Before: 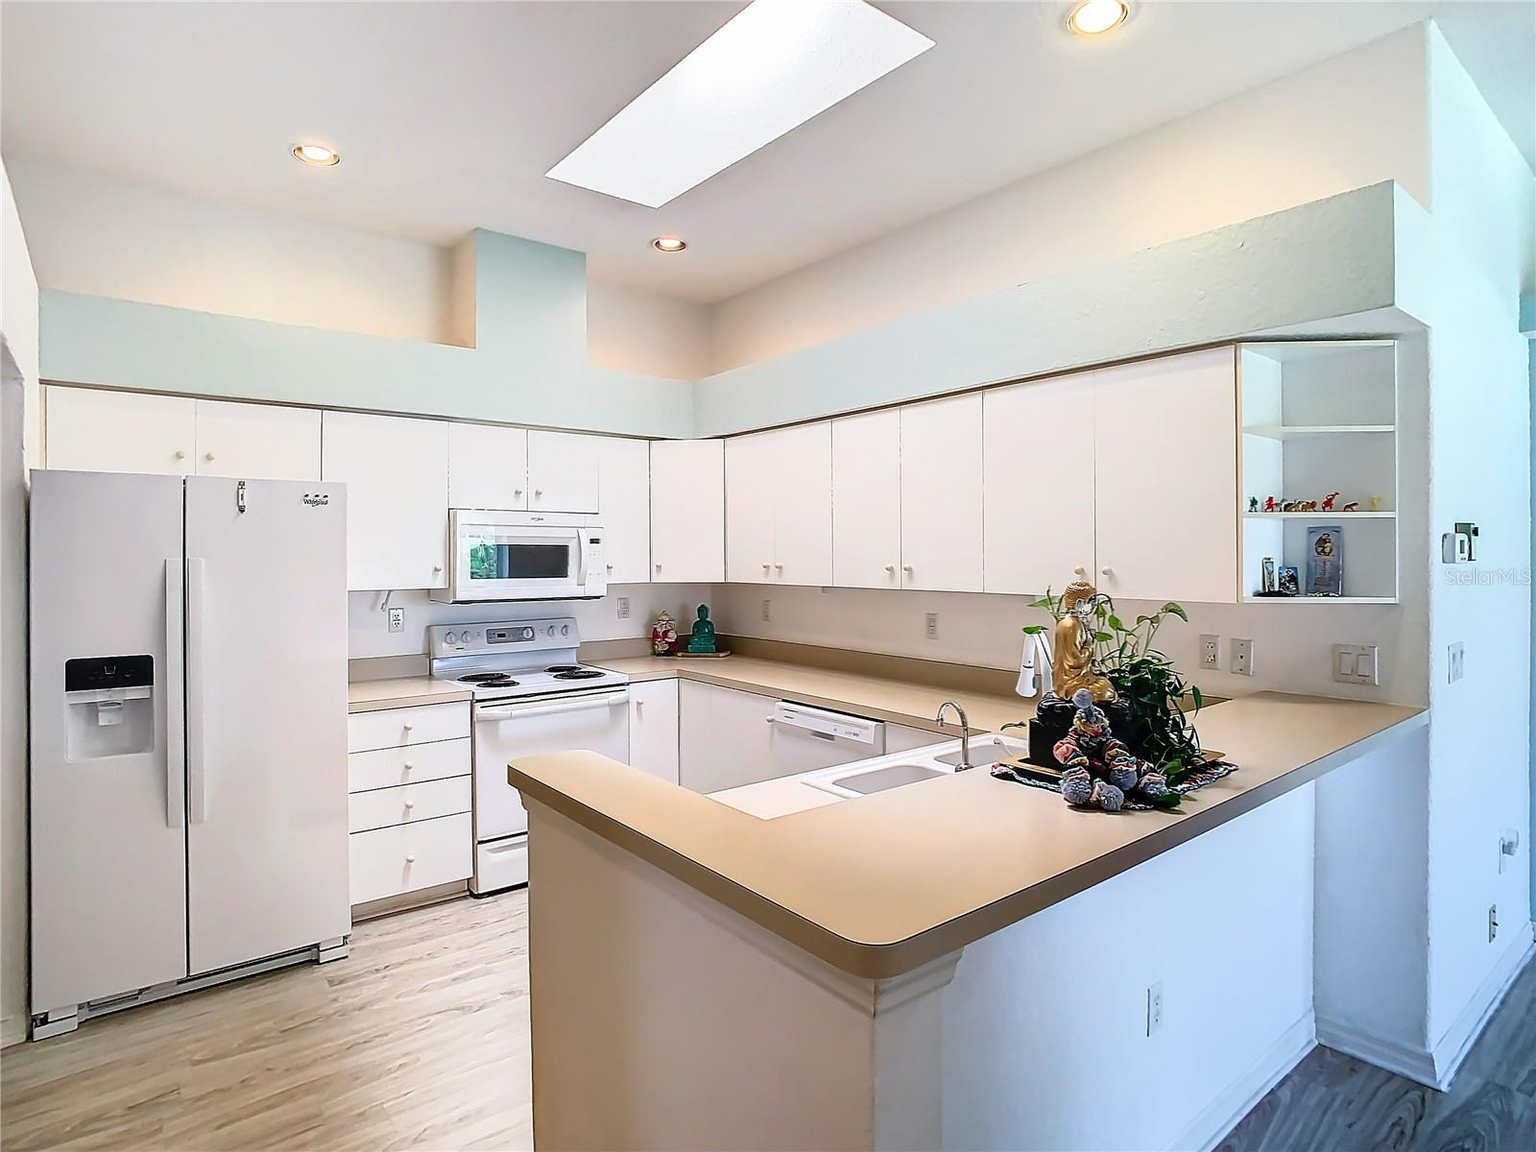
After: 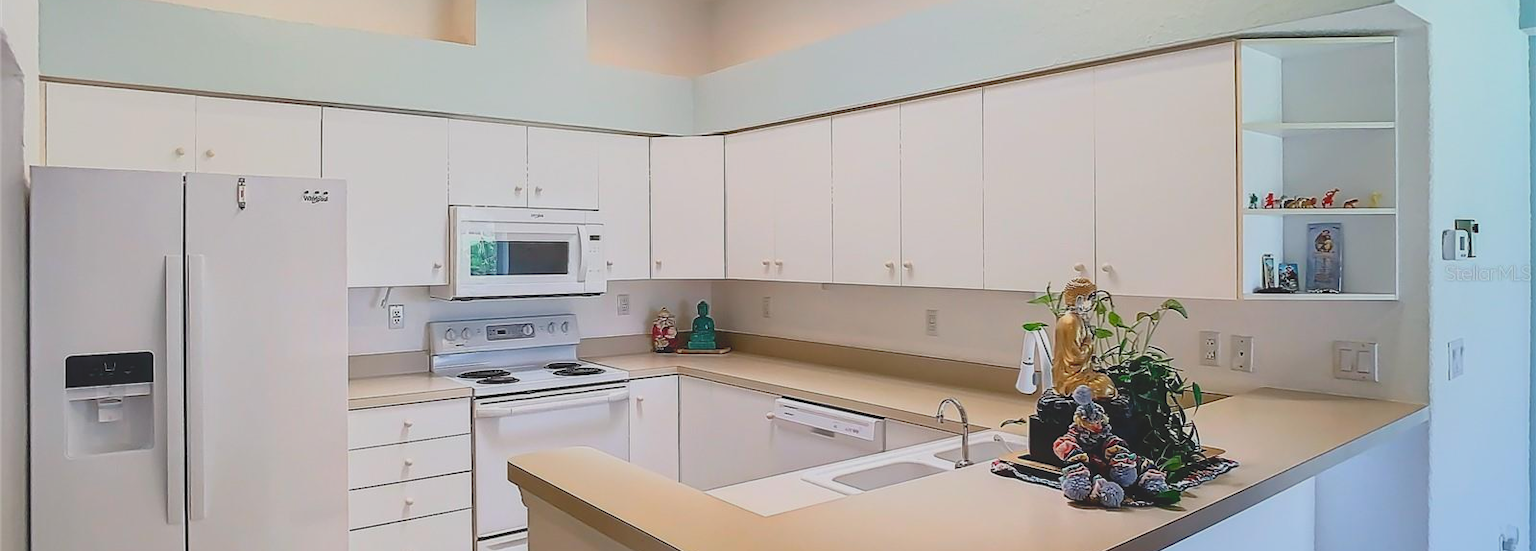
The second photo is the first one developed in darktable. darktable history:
crop and rotate: top 26.412%, bottom 25.744%
exposure: black level correction 0.001, compensate highlight preservation false
contrast brightness saturation: contrast -0.276
